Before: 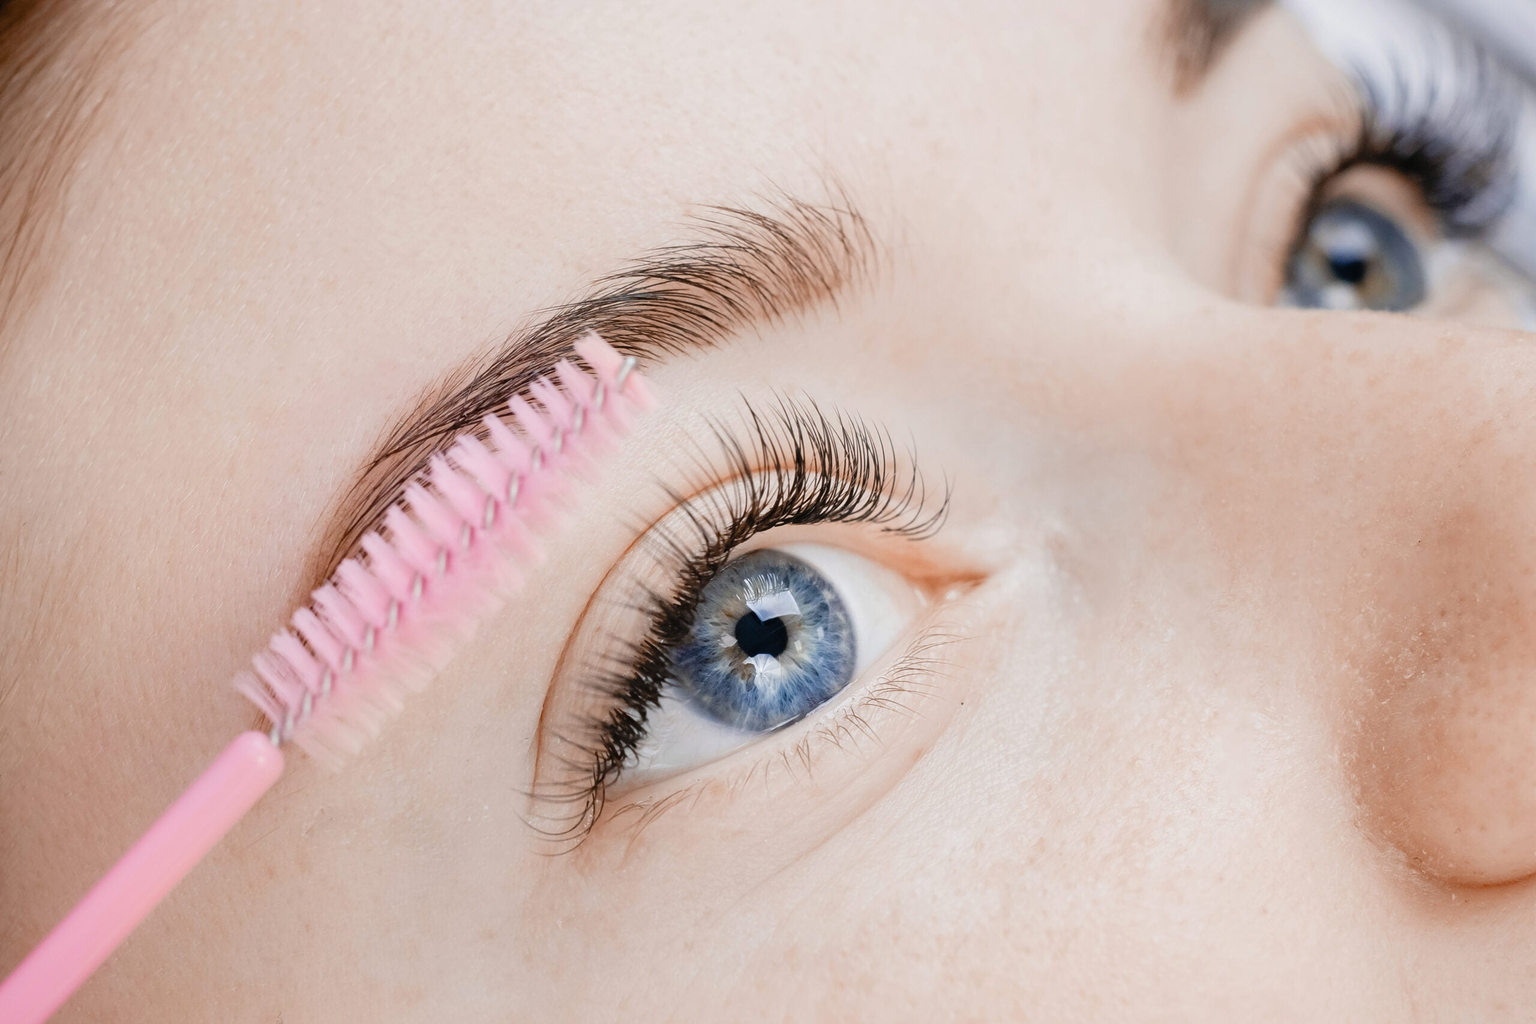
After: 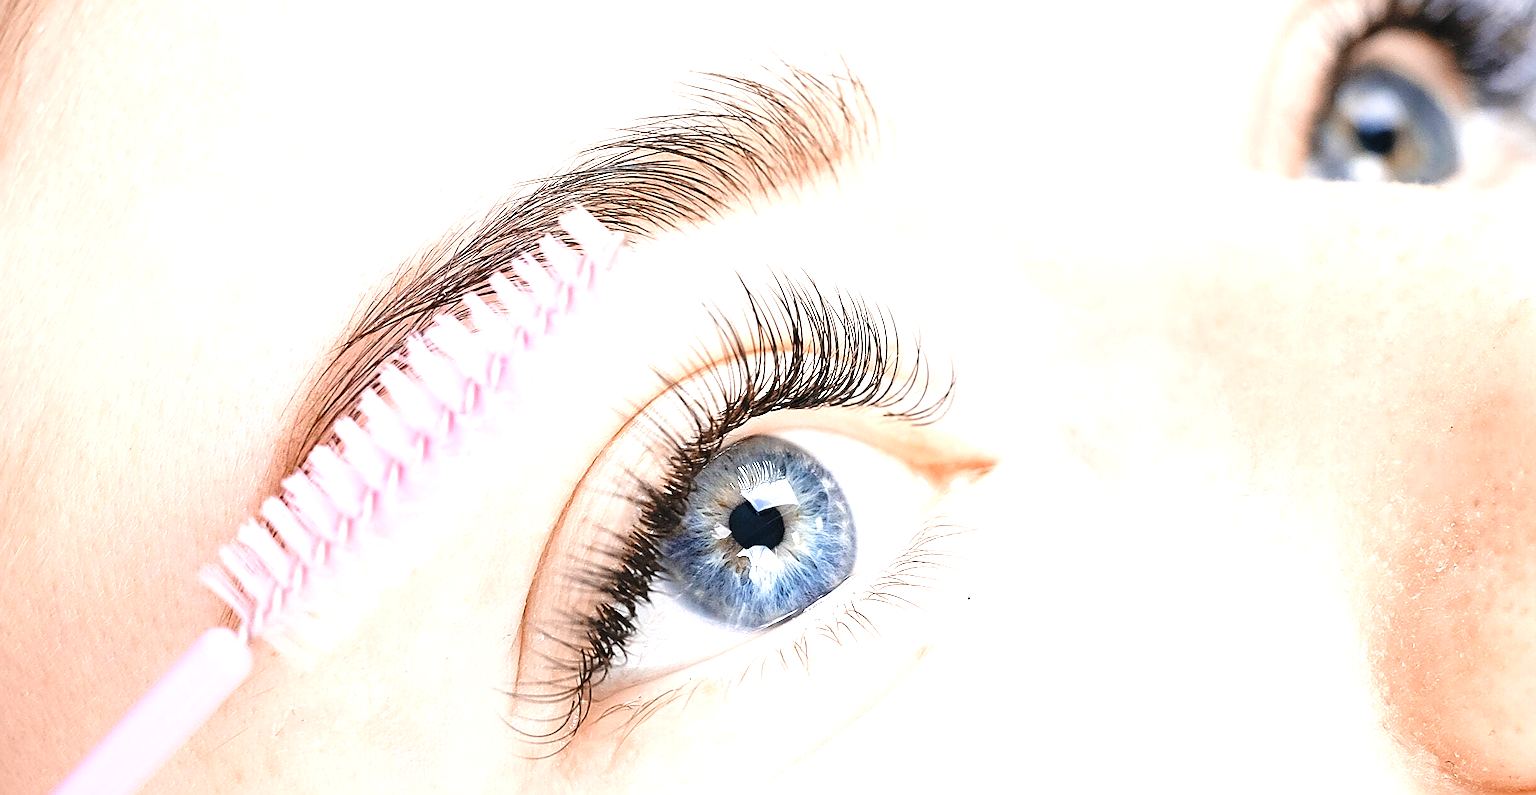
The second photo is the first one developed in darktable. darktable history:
contrast brightness saturation: saturation -0.028
crop and rotate: left 2.953%, top 13.468%, right 2.326%, bottom 12.905%
exposure: black level correction 0, exposure 1.099 EV, compensate highlight preservation false
sharpen: radius 1.673, amount 1.304
